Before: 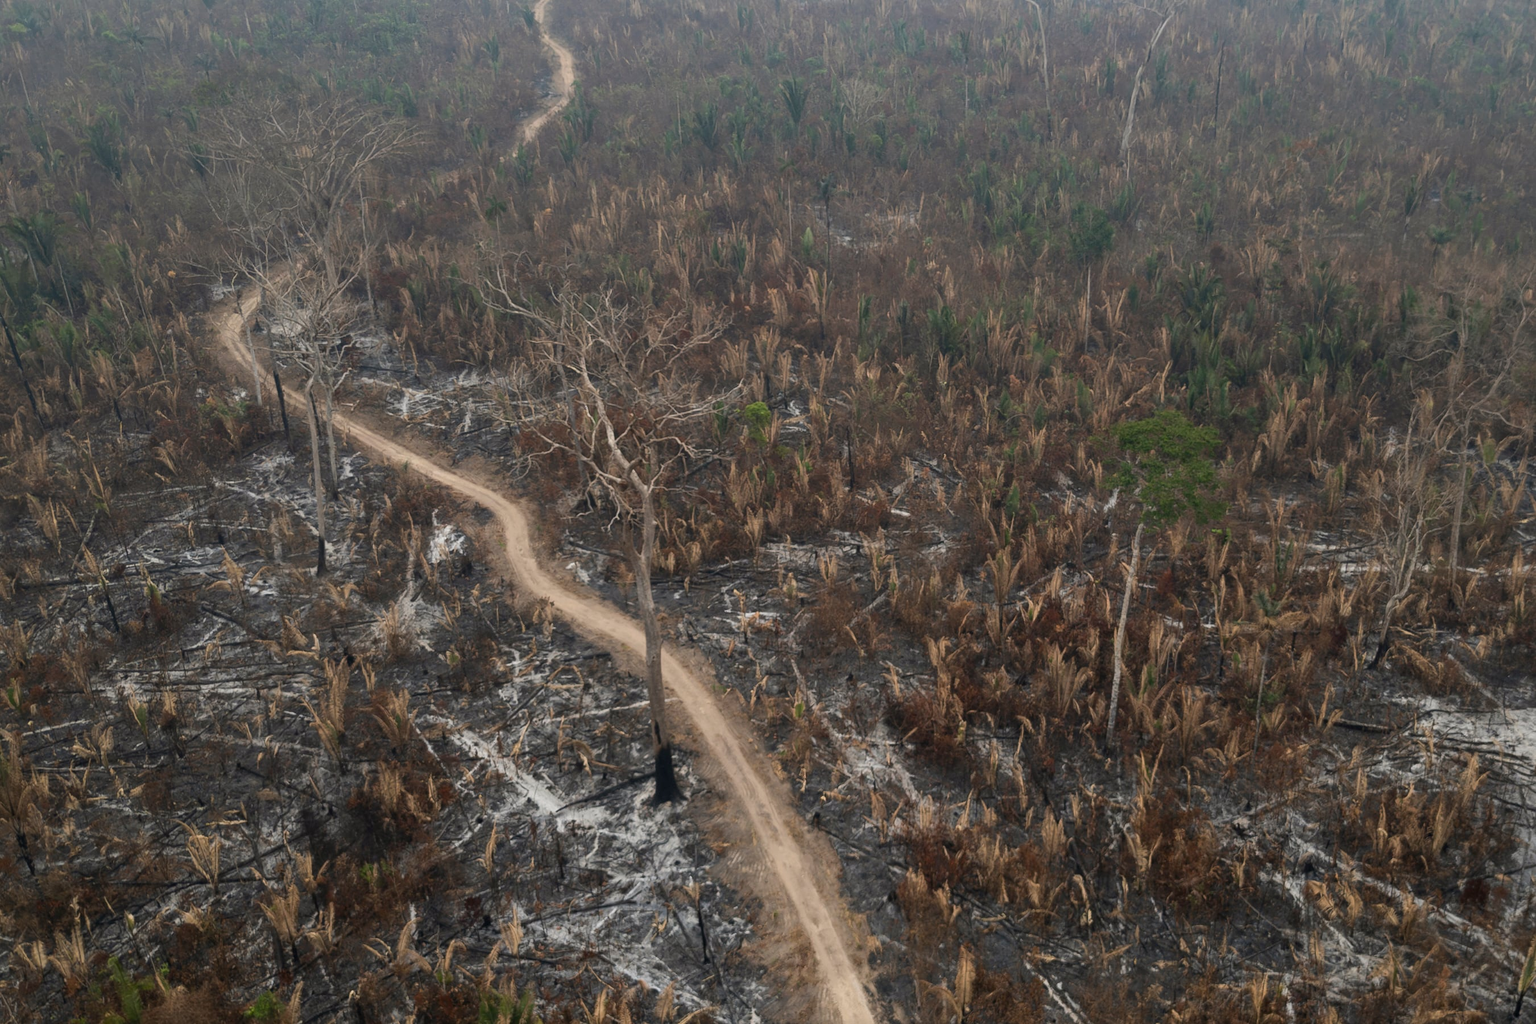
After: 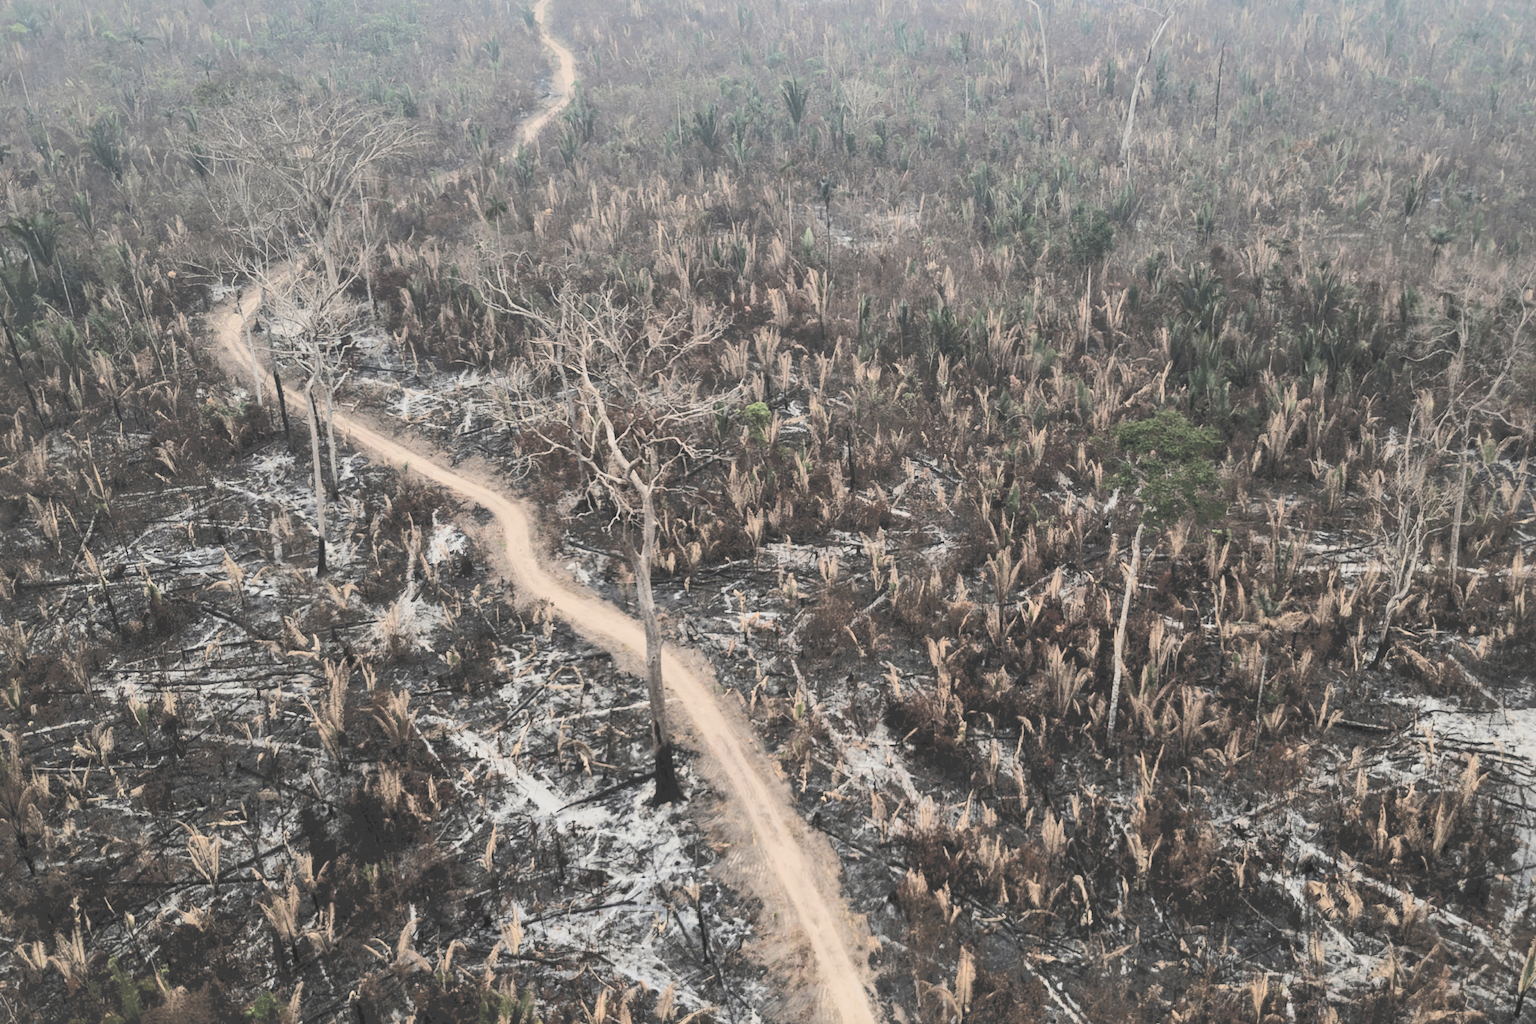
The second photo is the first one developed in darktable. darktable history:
tone curve: curves: ch0 [(0, 0) (0.003, 0.202) (0.011, 0.205) (0.025, 0.222) (0.044, 0.258) (0.069, 0.298) (0.1, 0.321) (0.136, 0.333) (0.177, 0.38) (0.224, 0.439) (0.277, 0.51) (0.335, 0.594) (0.399, 0.675) (0.468, 0.743) (0.543, 0.805) (0.623, 0.861) (0.709, 0.905) (0.801, 0.931) (0.898, 0.941) (1, 1)], color space Lab, independent channels, preserve colors none
filmic rgb: black relative exposure -5.15 EV, white relative exposure 3.98 EV, hardness 2.89, contrast 1.298, highlights saturation mix -10.18%, color science v4 (2020), iterations of high-quality reconstruction 10
shadows and highlights: on, module defaults
